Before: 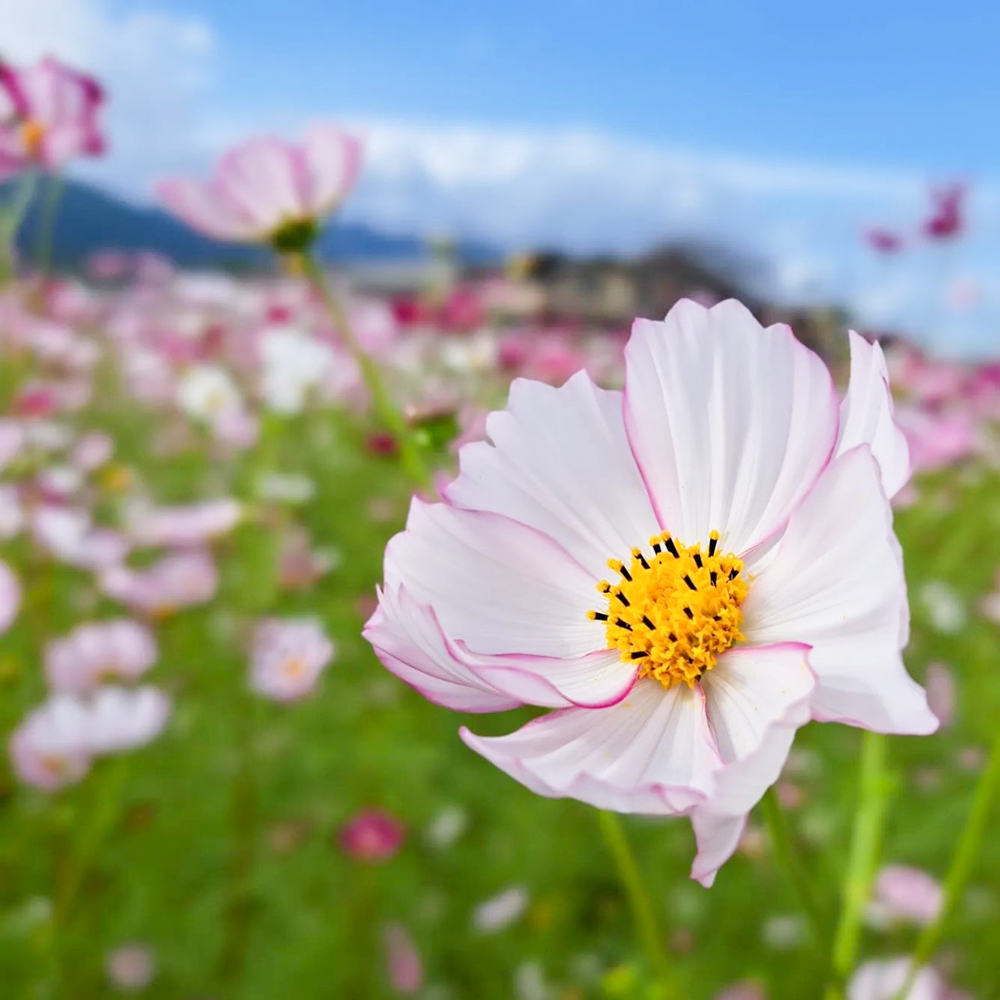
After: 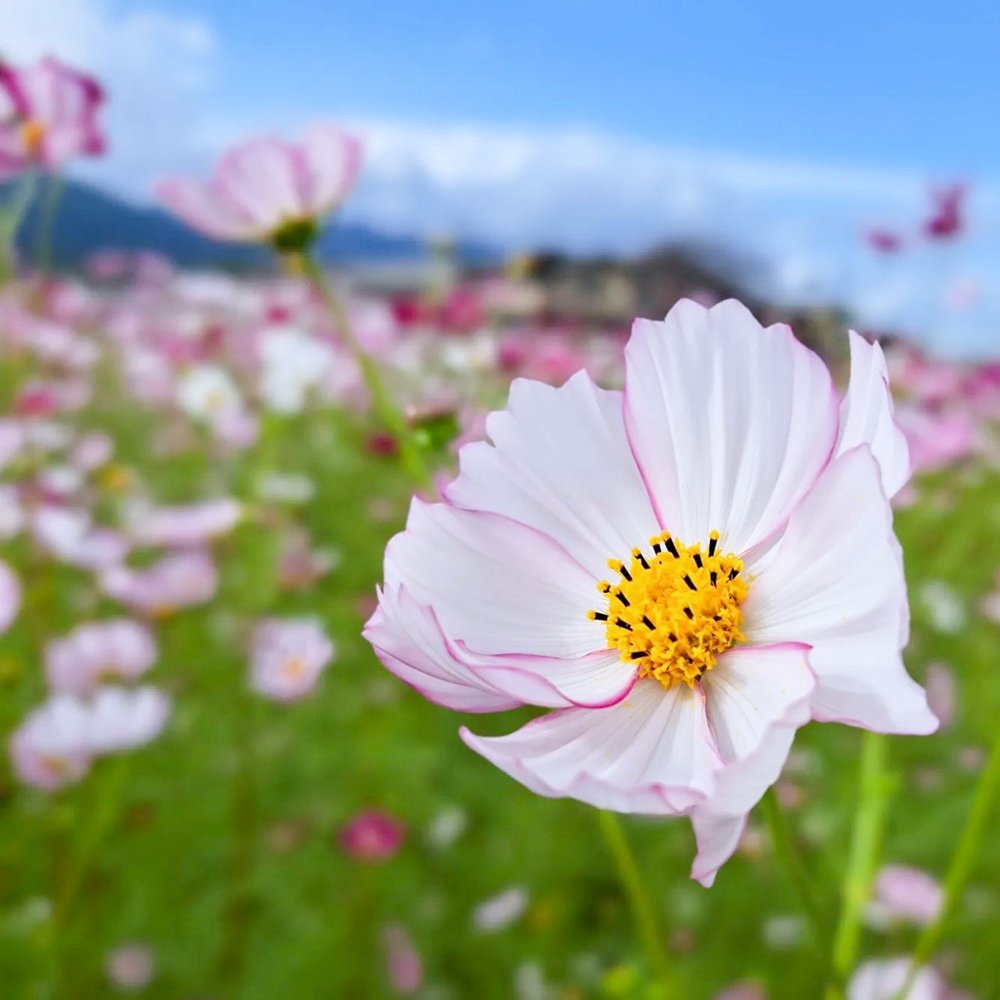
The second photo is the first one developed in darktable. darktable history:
exposure: compensate highlight preservation false
white balance: red 0.98, blue 1.034
